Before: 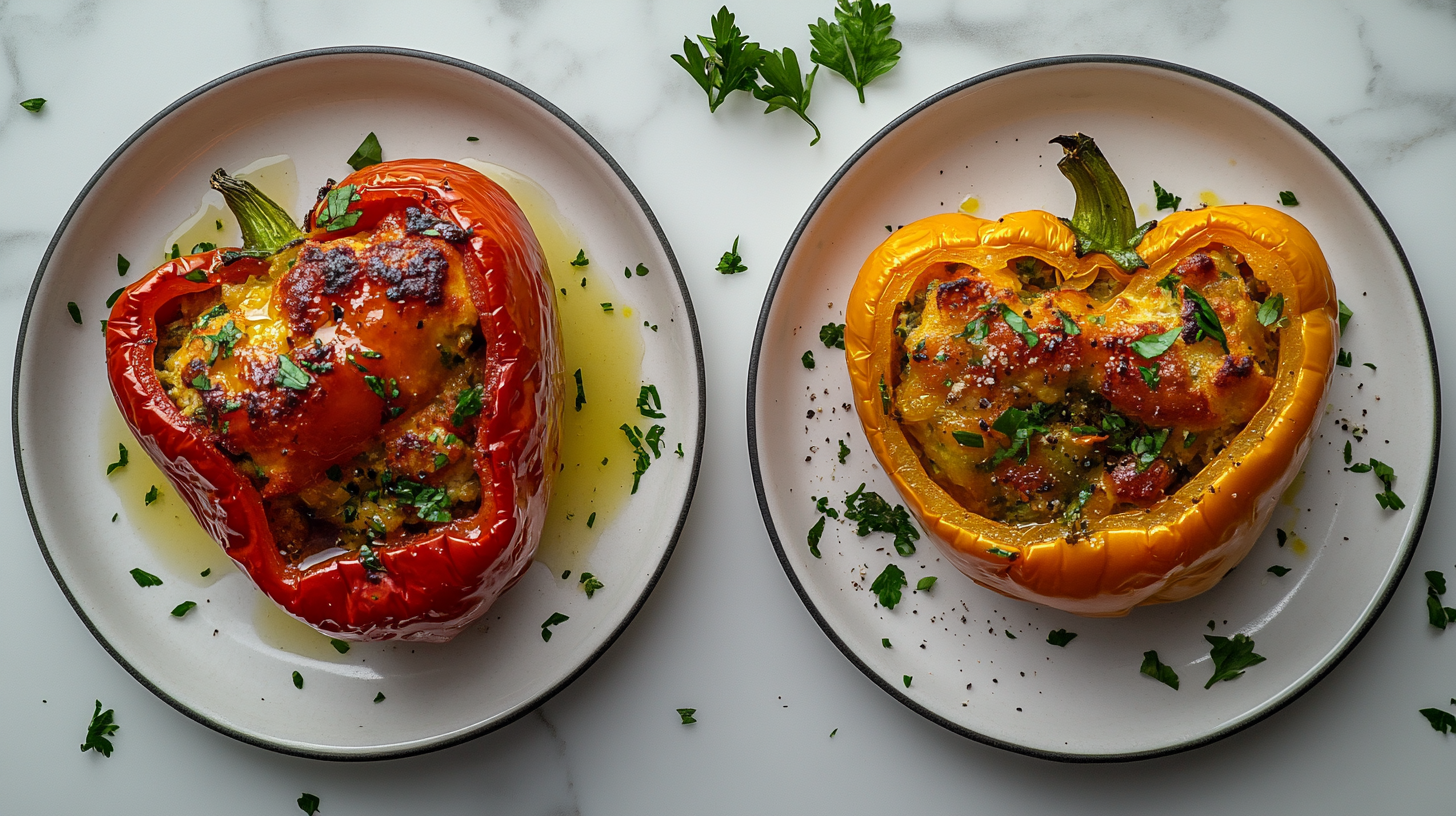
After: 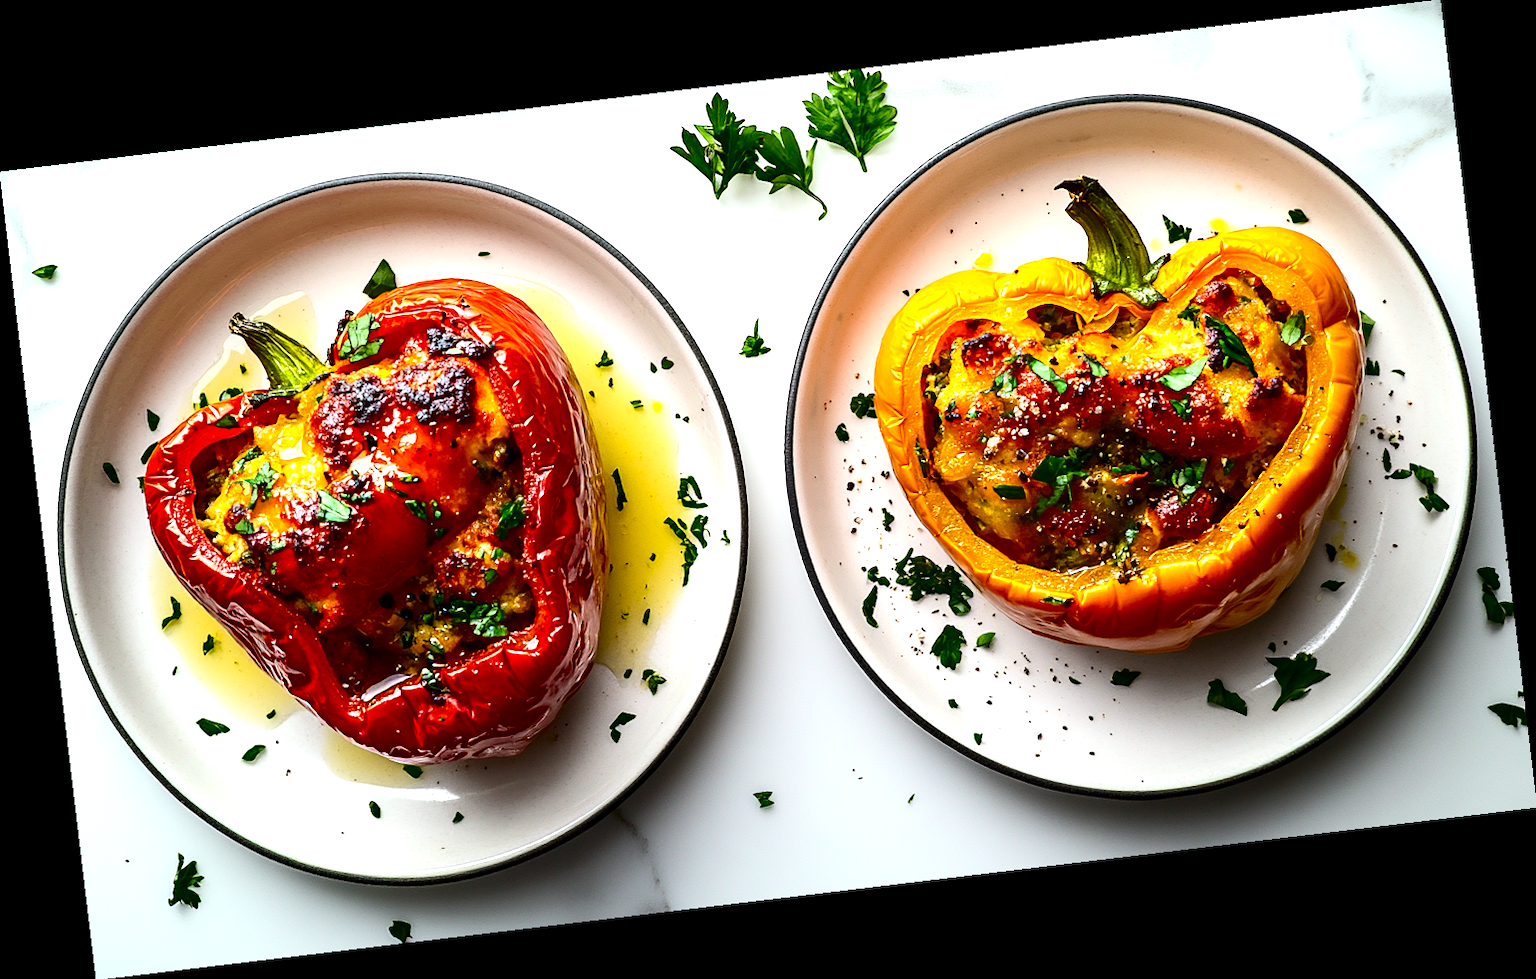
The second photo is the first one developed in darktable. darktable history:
contrast brightness saturation: contrast 0.24, brightness -0.24, saturation 0.14
rotate and perspective: rotation -6.83°, automatic cropping off
exposure: black level correction 0, exposure 1.3 EV, compensate exposure bias true, compensate highlight preservation false
